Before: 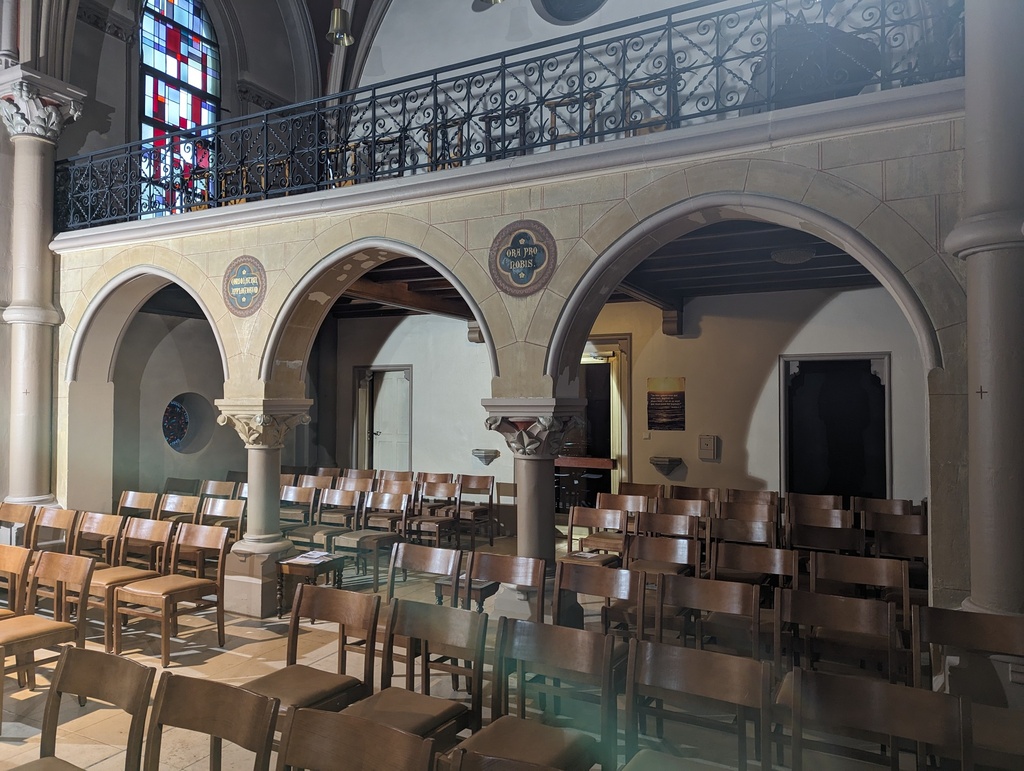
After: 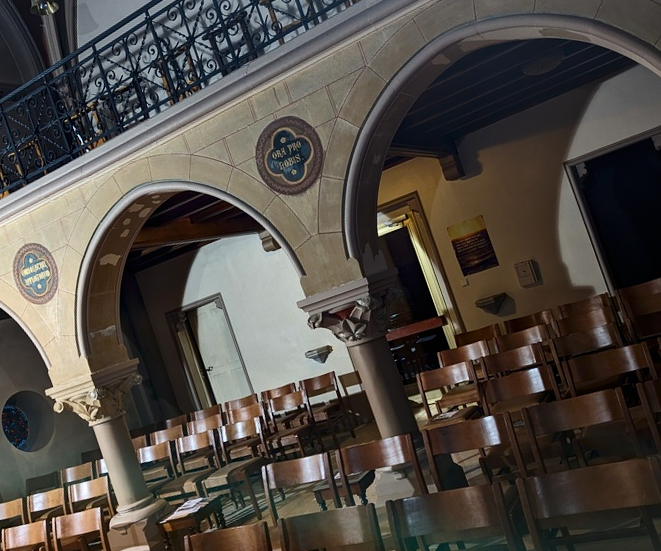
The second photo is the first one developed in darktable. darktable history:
contrast brightness saturation: contrast 0.191, brightness -0.113, saturation 0.207
crop and rotate: angle 19.19°, left 6.808%, right 3.941%, bottom 1.152%
tone equalizer: on, module defaults
